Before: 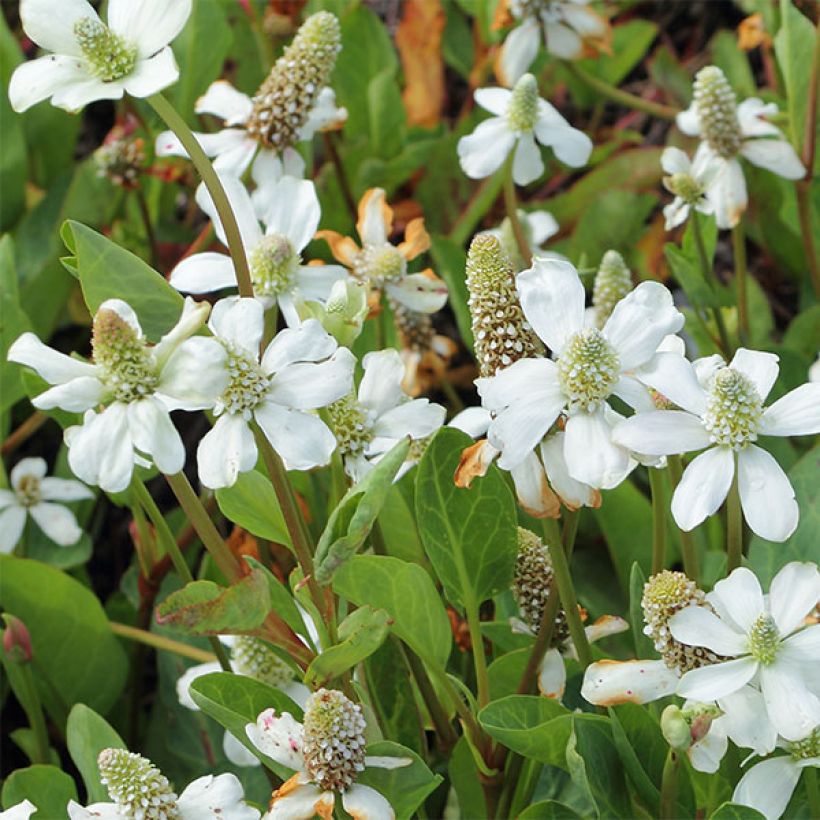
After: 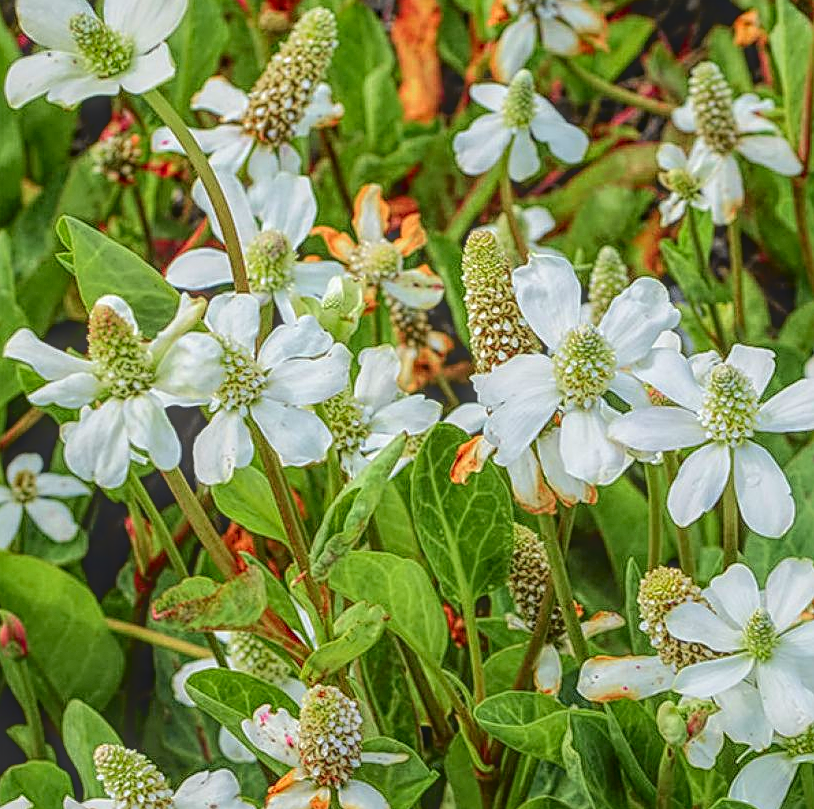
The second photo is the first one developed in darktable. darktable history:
local contrast: highlights 20%, shadows 30%, detail 201%, midtone range 0.2
tone curve: curves: ch0 [(0, 0.01) (0.133, 0.057) (0.338, 0.327) (0.494, 0.55) (0.726, 0.807) (1, 1)]; ch1 [(0, 0) (0.346, 0.324) (0.45, 0.431) (0.5, 0.5) (0.522, 0.517) (0.543, 0.578) (1, 1)]; ch2 [(0, 0) (0.44, 0.424) (0.501, 0.499) (0.564, 0.611) (0.622, 0.667) (0.707, 0.746) (1, 1)], color space Lab, independent channels, preserve colors none
sharpen: radius 2.779
crop: left 0.505%, top 0.587%, right 0.182%, bottom 0.702%
